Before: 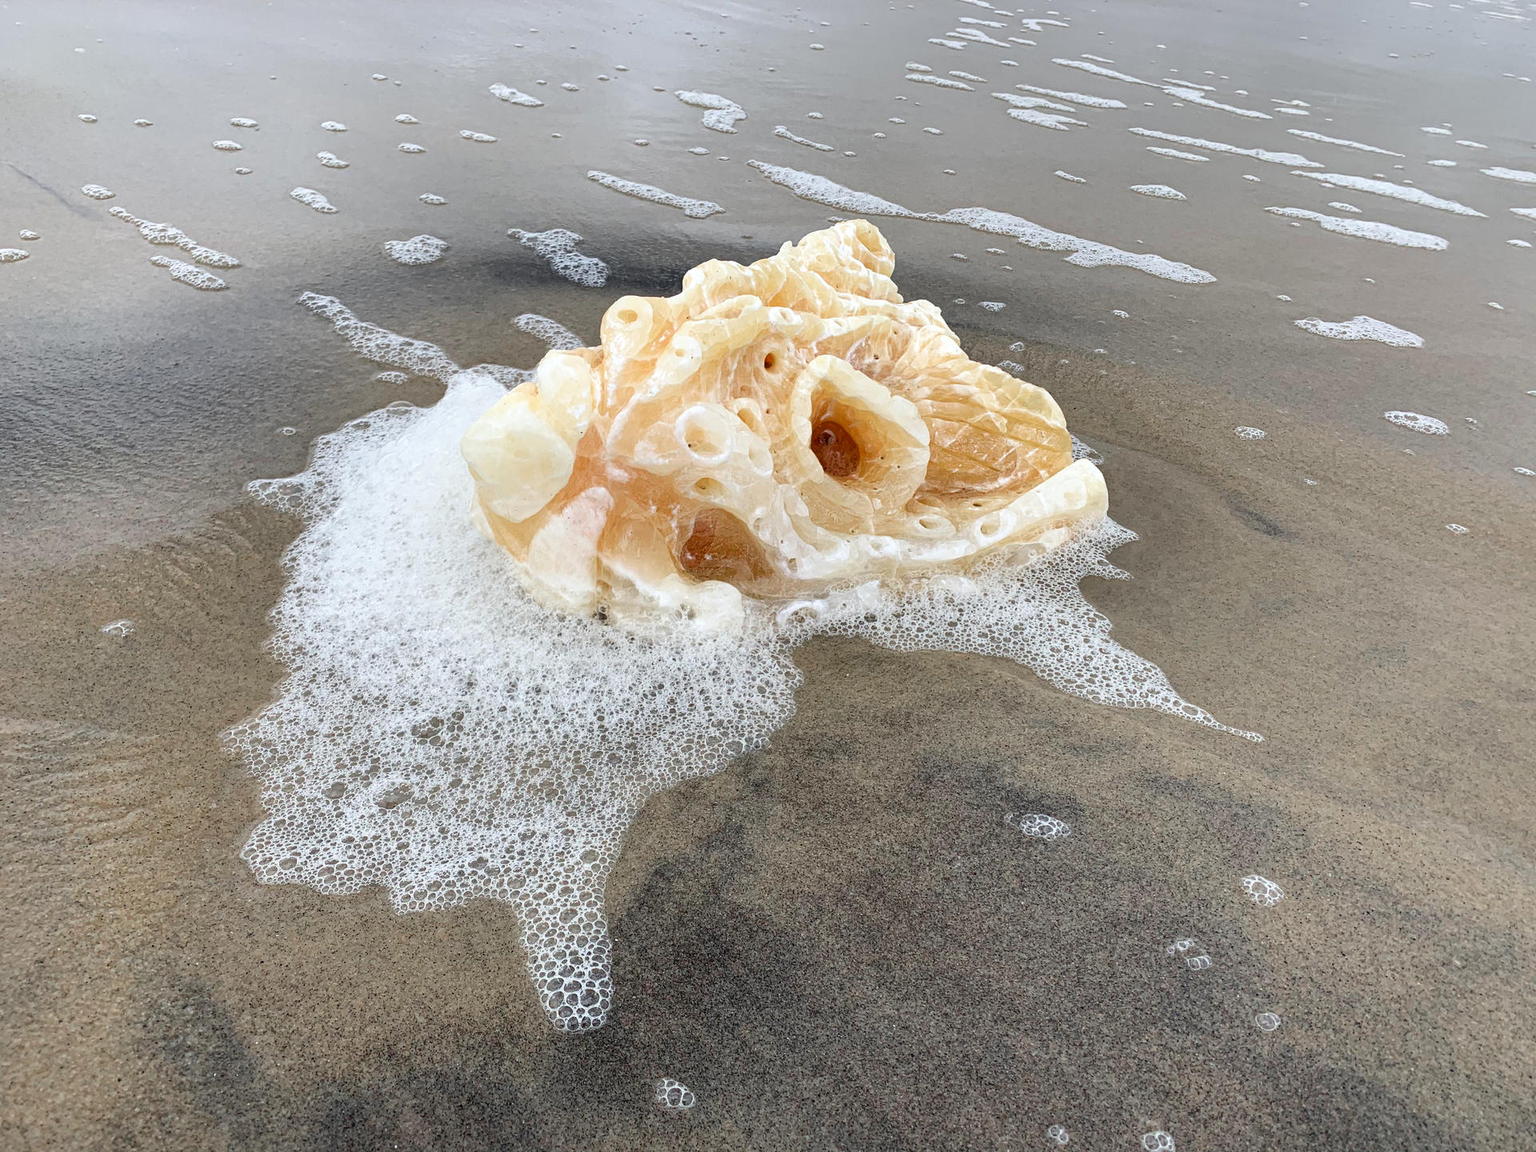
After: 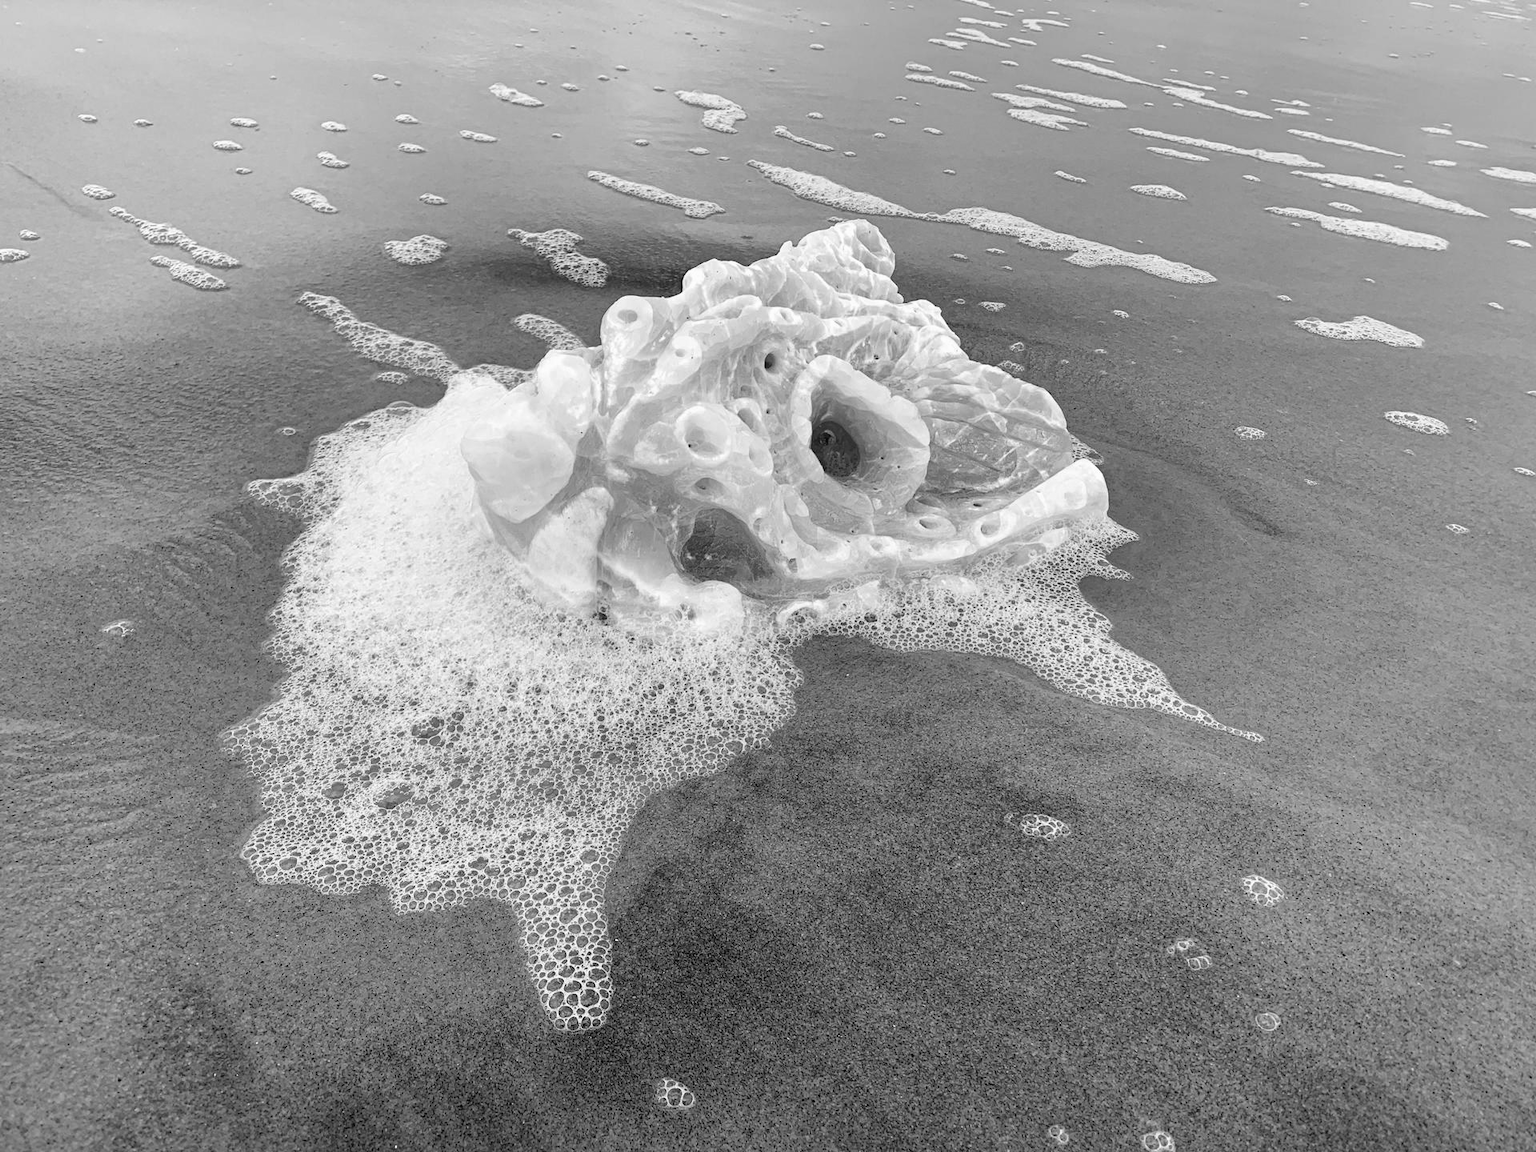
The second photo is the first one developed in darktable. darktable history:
color calibration: output gray [0.21, 0.42, 0.37, 0], illuminant as shot in camera, x 0.358, y 0.373, temperature 4628.91 K
